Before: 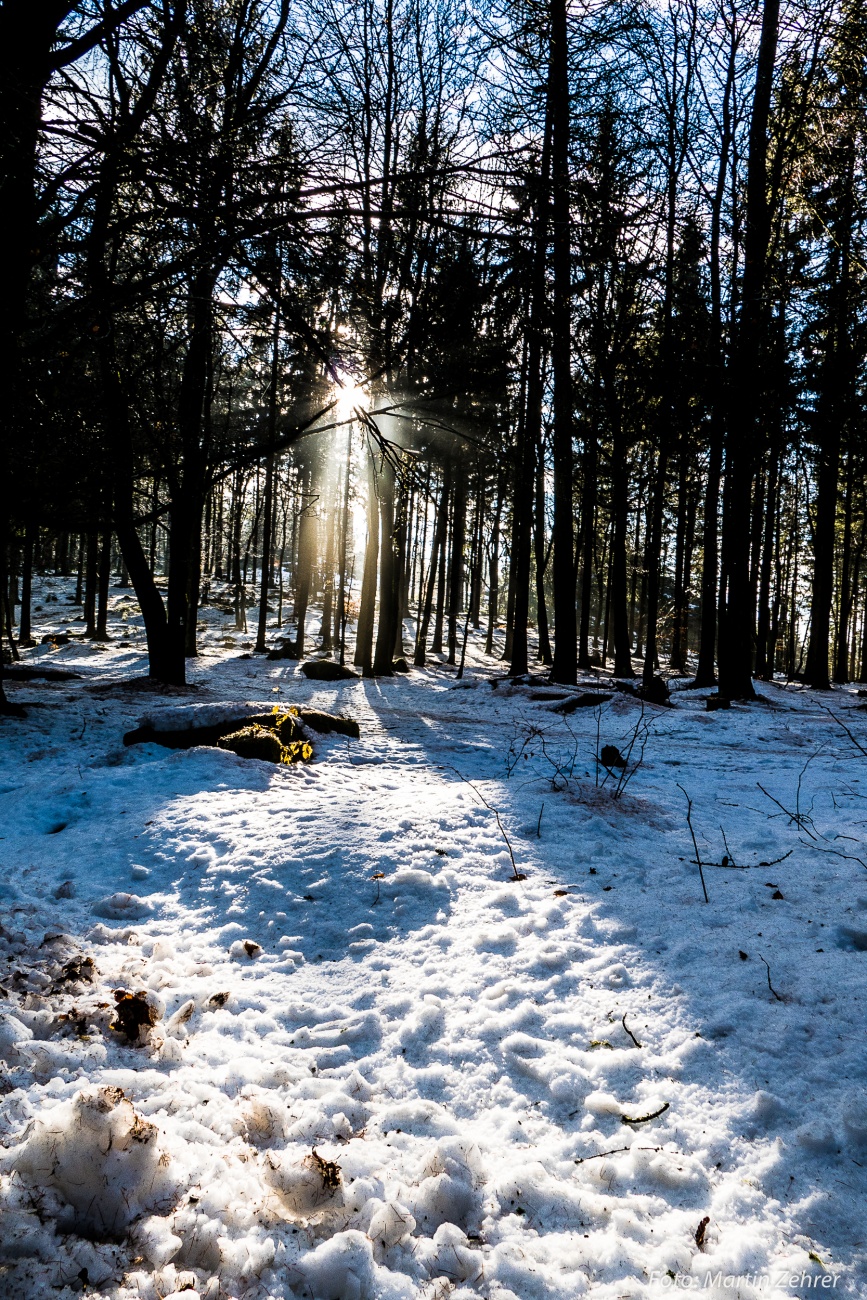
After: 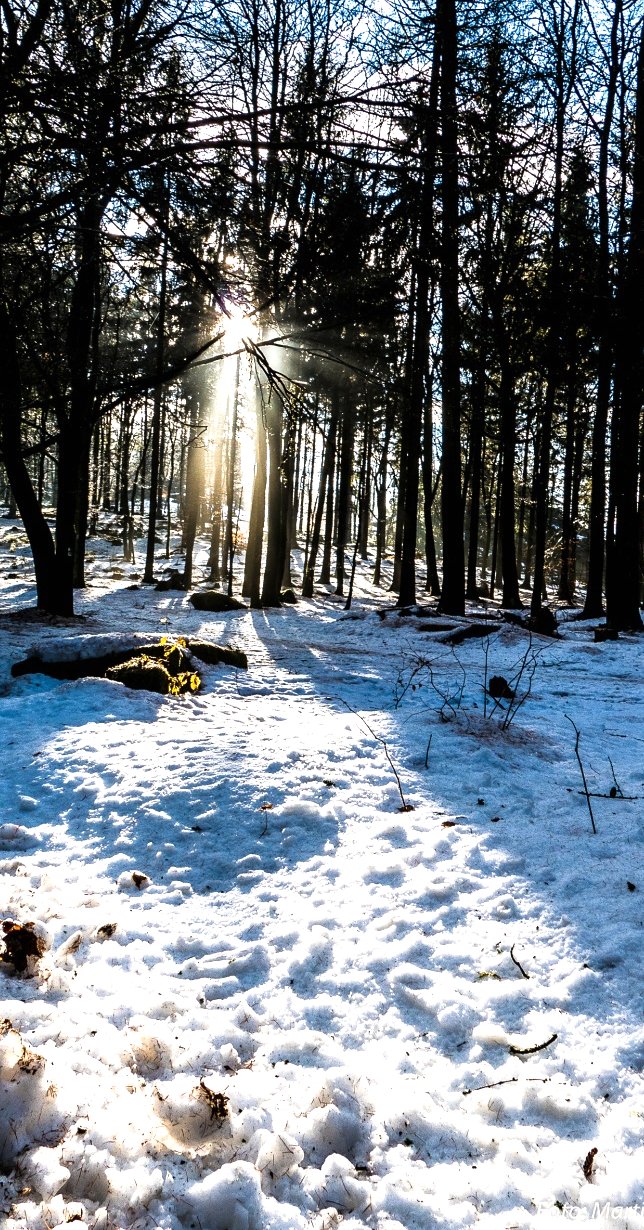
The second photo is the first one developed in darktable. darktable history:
exposure: black level correction 0, exposure 0.499 EV, compensate highlight preservation false
crop and rotate: left 13.103%, top 5.318%, right 12.584%
